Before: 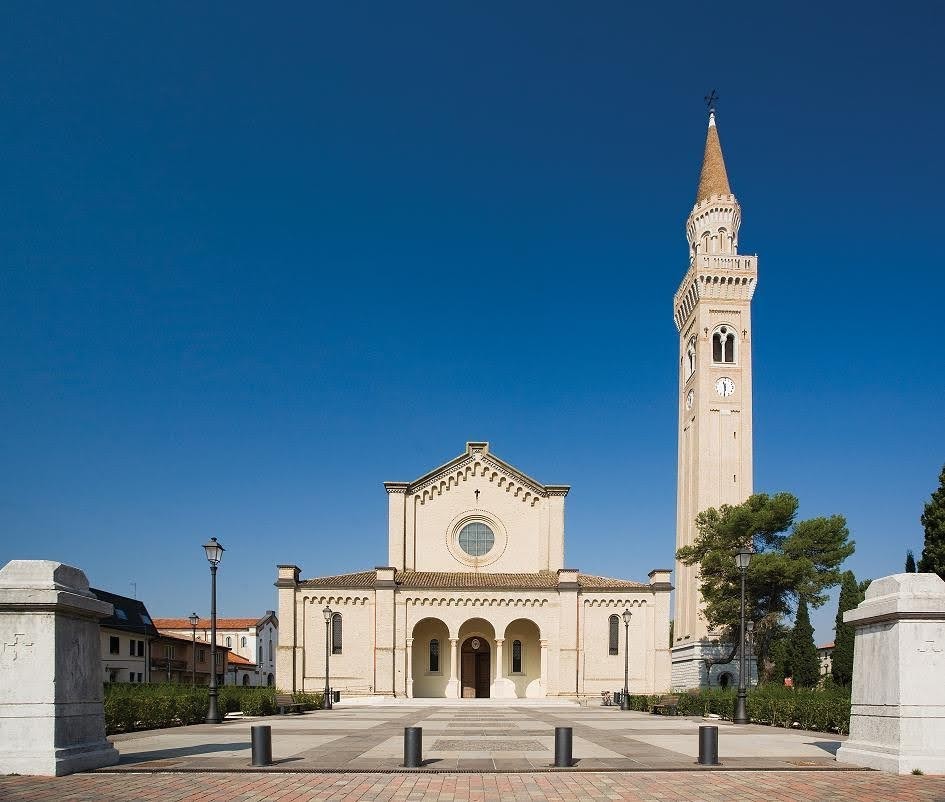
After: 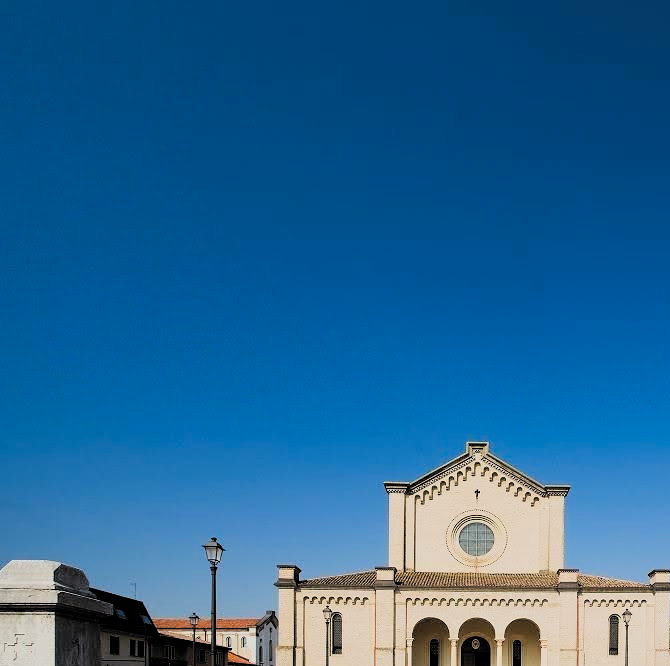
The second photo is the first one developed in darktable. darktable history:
filmic rgb: black relative exposure -5.12 EV, white relative exposure 3.99 EV, hardness 2.88, contrast 1.298, highlights saturation mix -30.06%, color science v6 (2022)
contrast brightness saturation: saturation 0.182
crop: right 29.053%, bottom 16.599%
